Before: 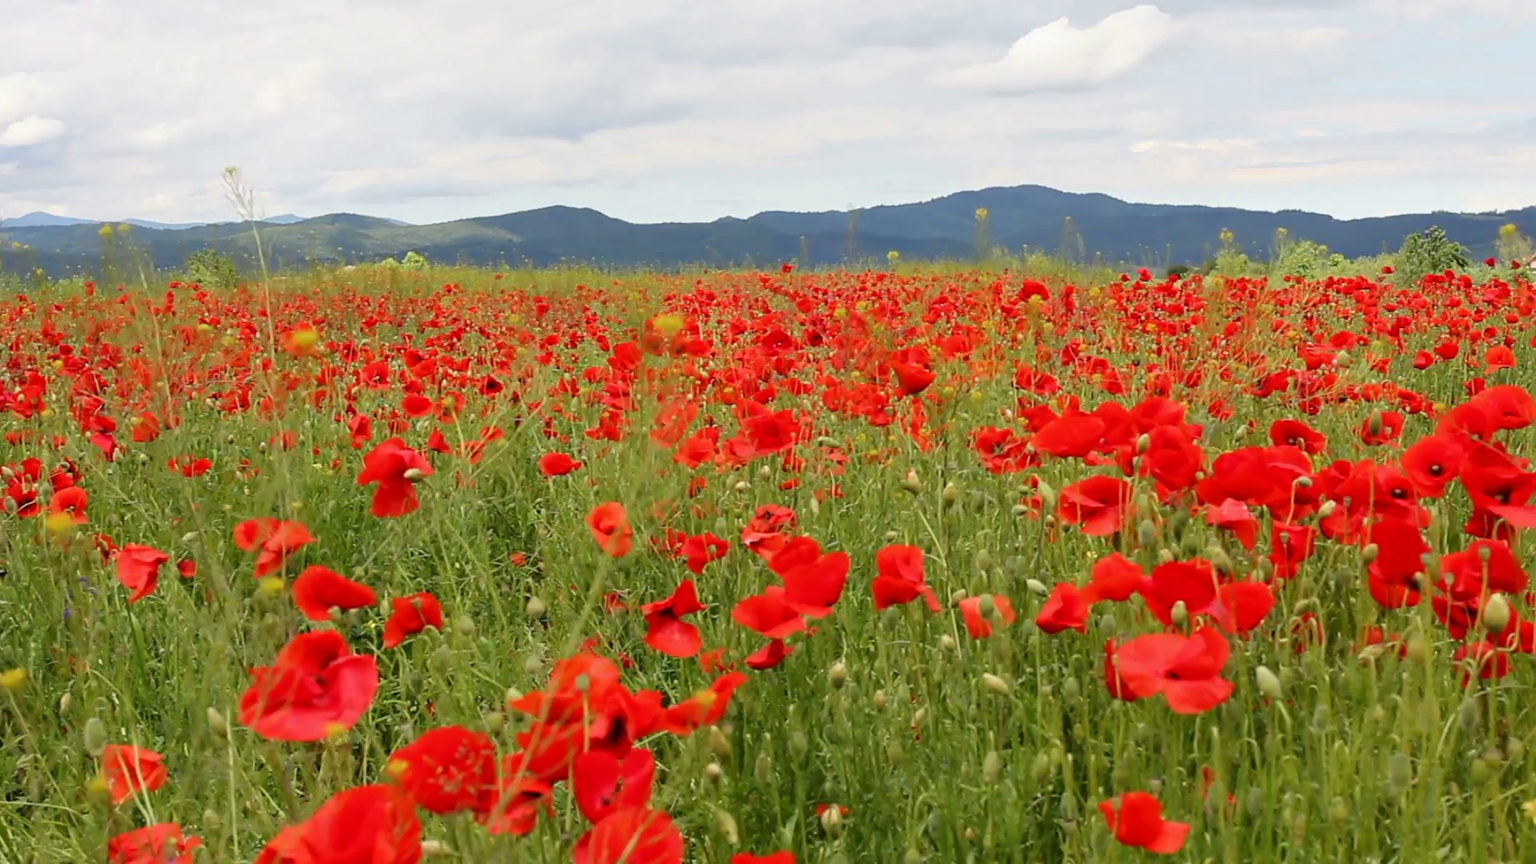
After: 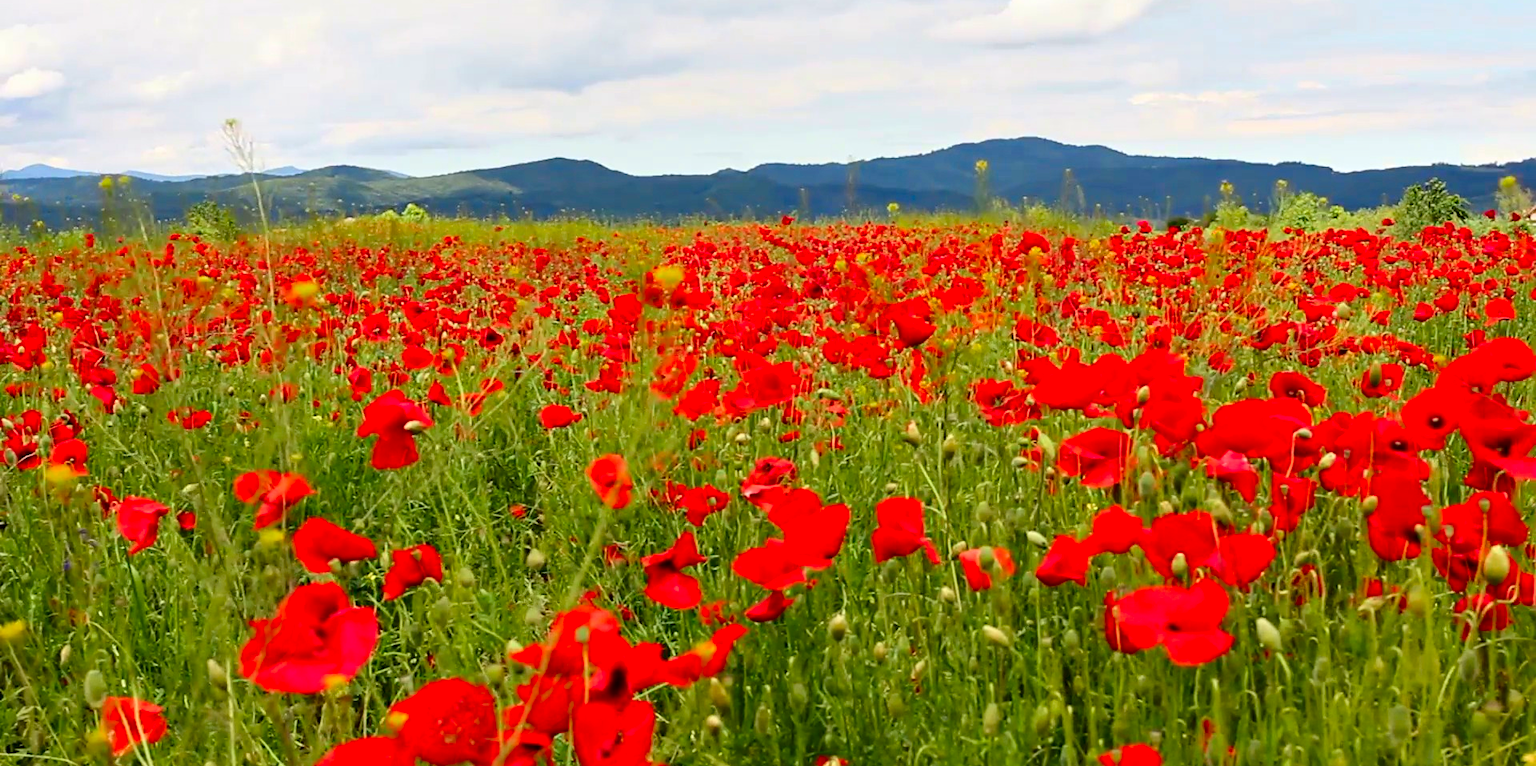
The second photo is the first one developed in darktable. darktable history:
haze removal: compatibility mode true, adaptive false
contrast brightness saturation: contrast 0.16, saturation 0.32
crop and rotate: top 5.609%, bottom 5.609%
contrast equalizer: octaves 7, y [[0.6 ×6], [0.55 ×6], [0 ×6], [0 ×6], [0 ×6]], mix 0.3
